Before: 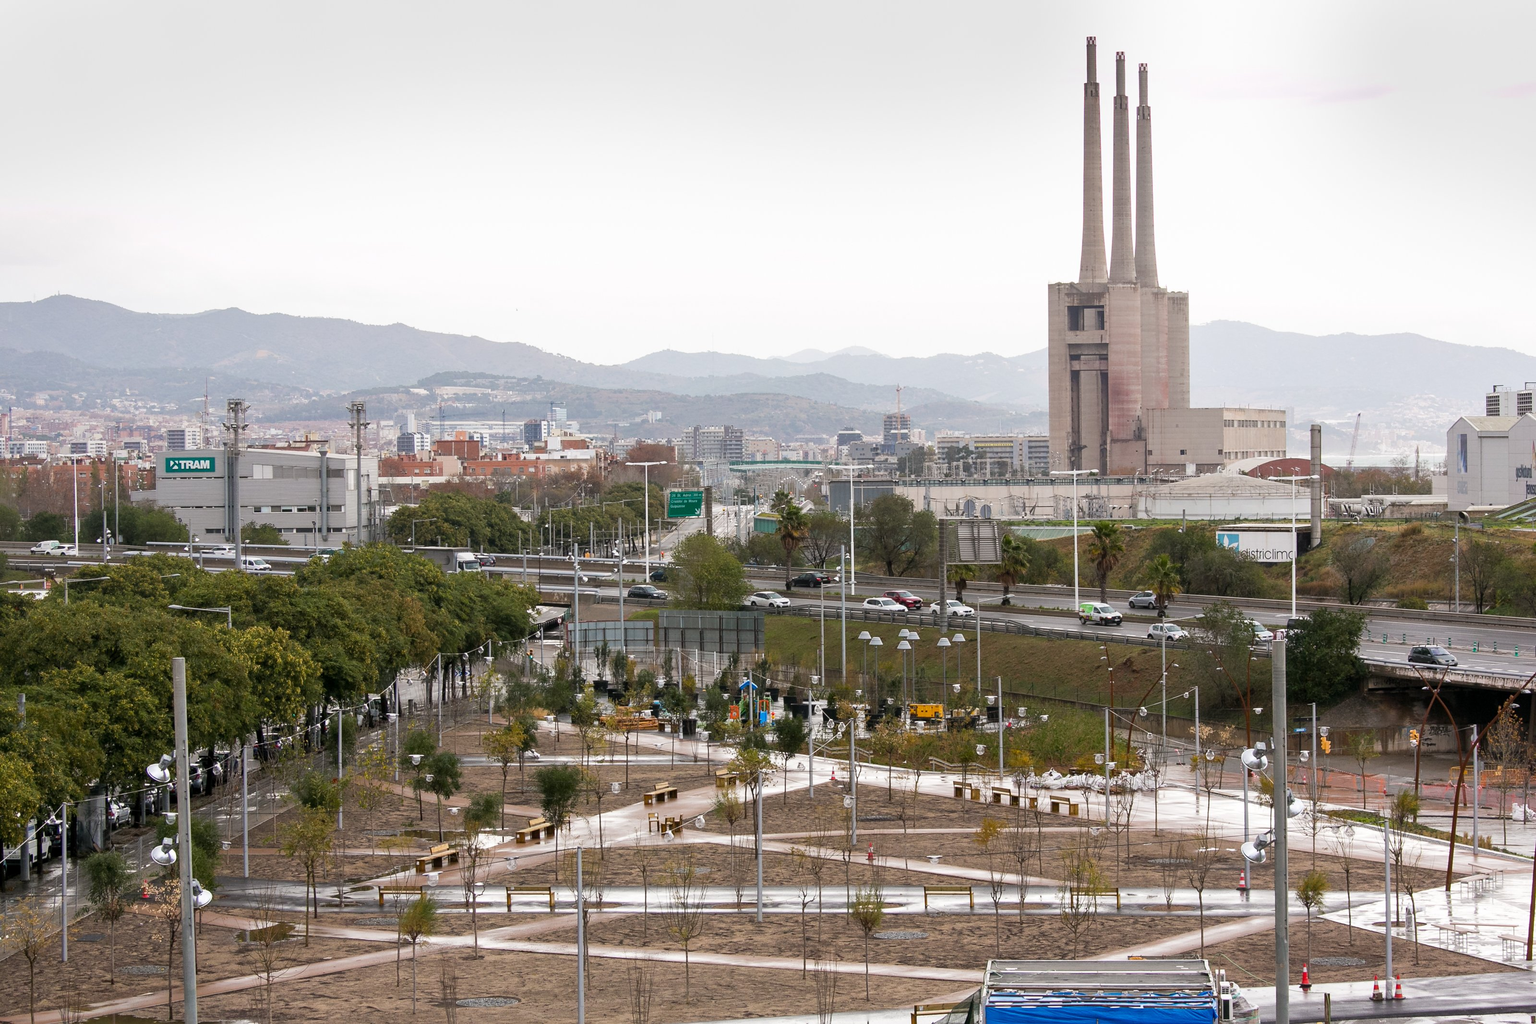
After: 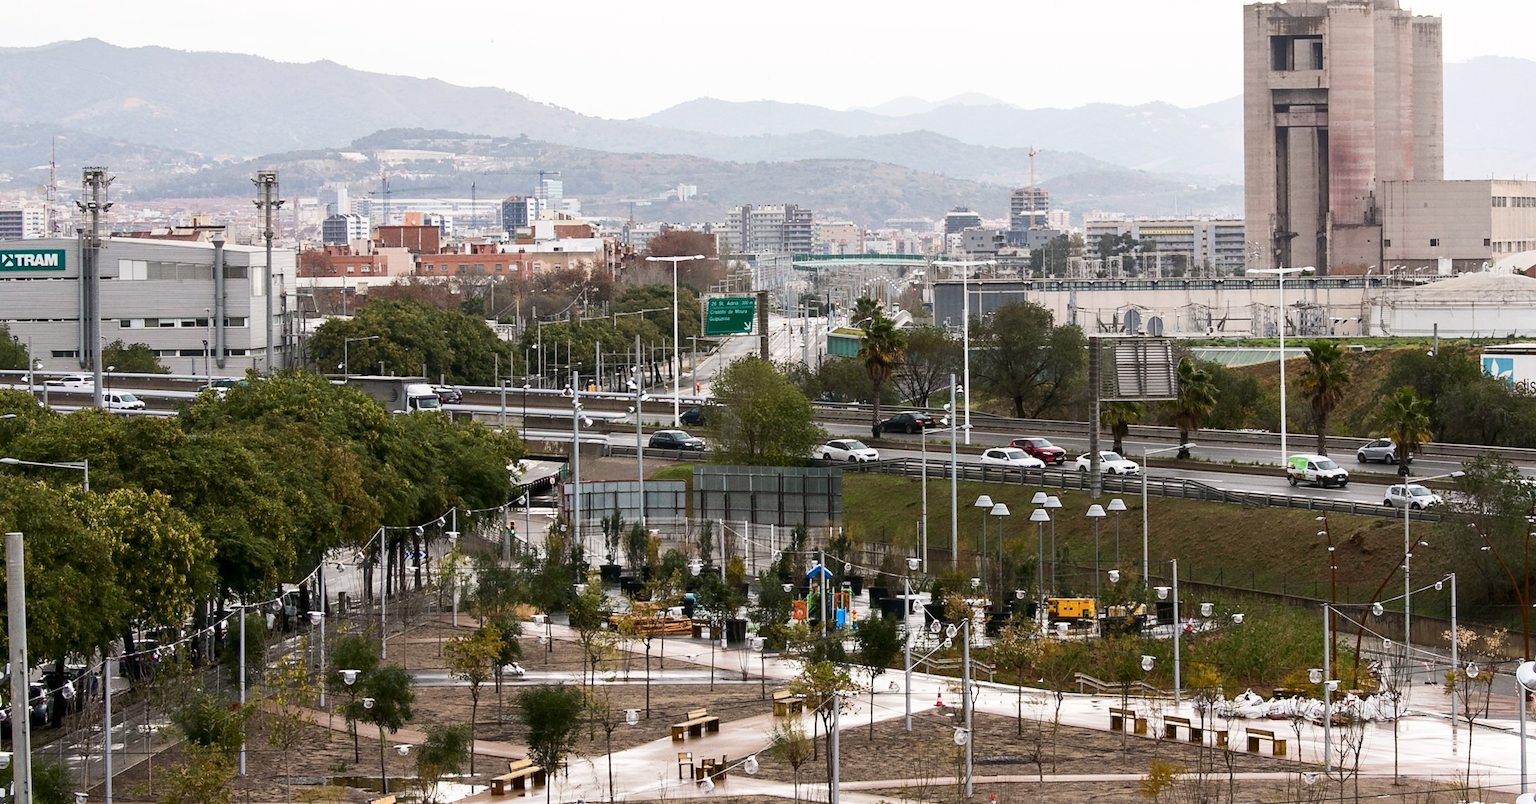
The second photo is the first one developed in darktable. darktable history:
crop: left 11.031%, top 27.464%, right 18.247%, bottom 16.973%
exposure: compensate highlight preservation false
contrast brightness saturation: contrast 0.217
